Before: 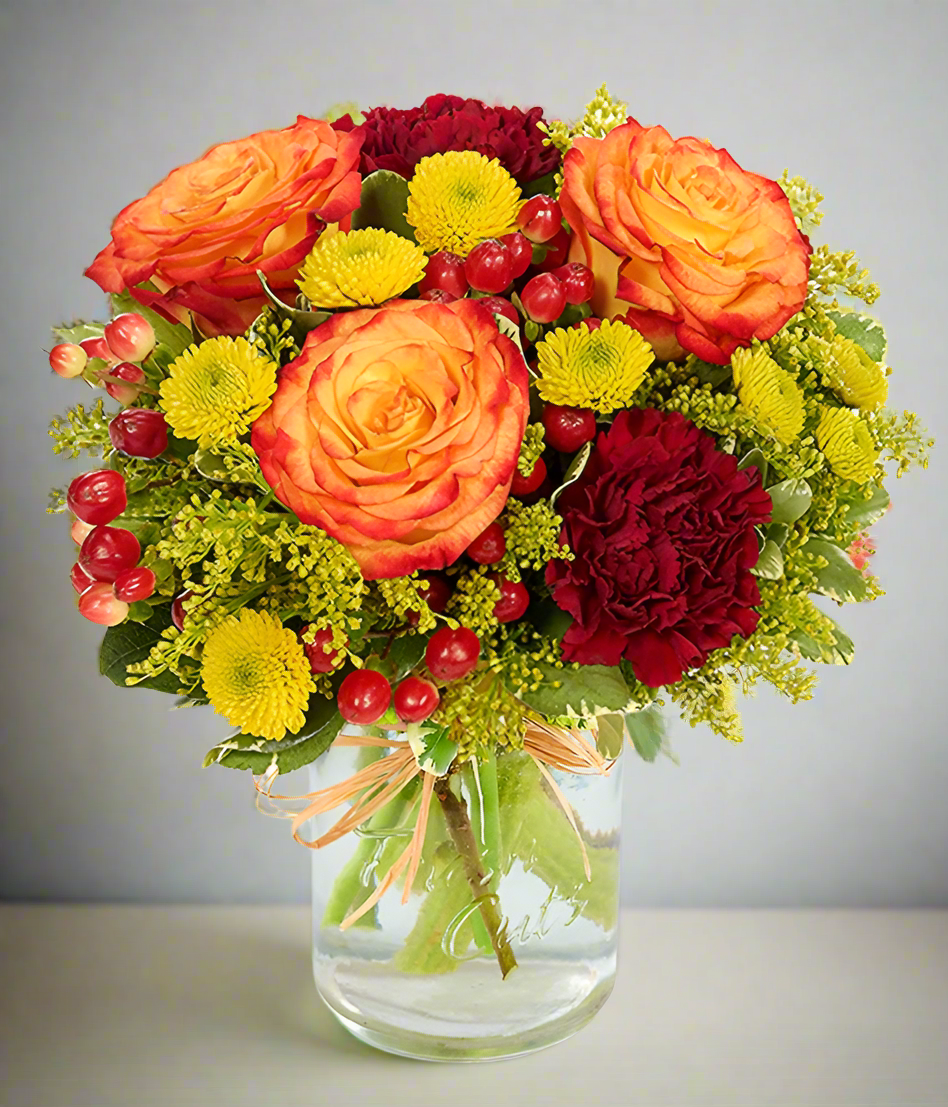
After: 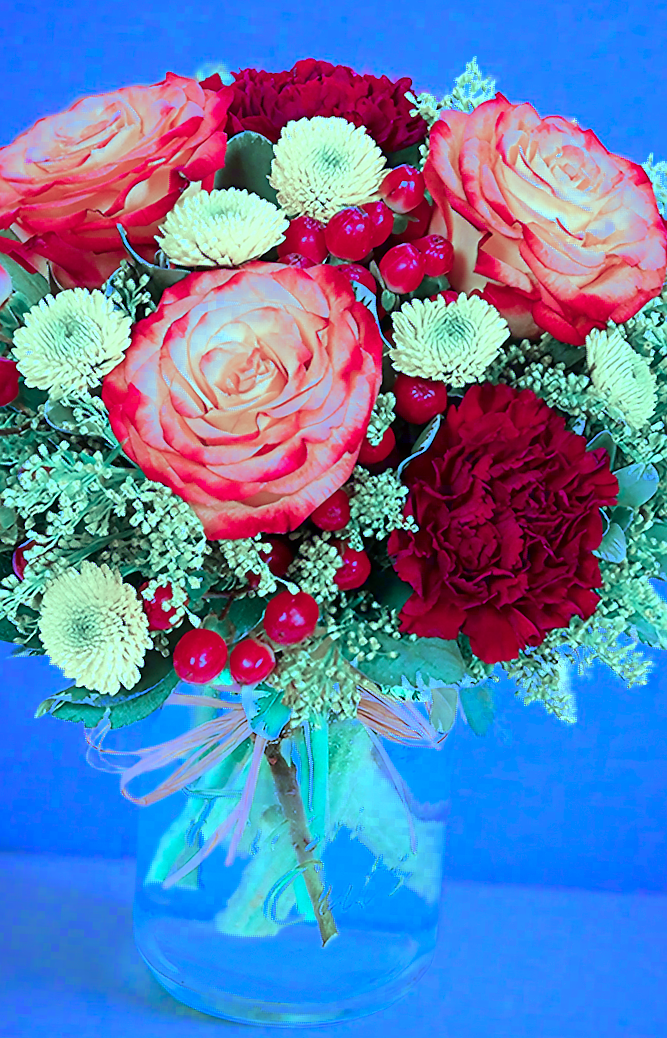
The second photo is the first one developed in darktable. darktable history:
crop and rotate: angle -3.27°, left 14.277%, top 0.028%, right 10.766%, bottom 0.028%
color zones: curves: ch0 [(0, 0.473) (0.001, 0.473) (0.226, 0.548) (0.4, 0.589) (0.525, 0.54) (0.728, 0.403) (0.999, 0.473) (1, 0.473)]; ch1 [(0, 0.619) (0.001, 0.619) (0.234, 0.388) (0.4, 0.372) (0.528, 0.422) (0.732, 0.53) (0.999, 0.619) (1, 0.619)]; ch2 [(0, 0.547) (0.001, 0.547) (0.226, 0.45) (0.4, 0.525) (0.525, 0.585) (0.8, 0.511) (0.999, 0.547) (1, 0.547)]
sharpen: radius 0.969, amount 0.604
color calibration: output R [0.948, 0.091, -0.04, 0], output G [-0.3, 1.384, -0.085, 0], output B [-0.108, 0.061, 1.08, 0], illuminant as shot in camera, x 0.484, y 0.43, temperature 2405.29 K
